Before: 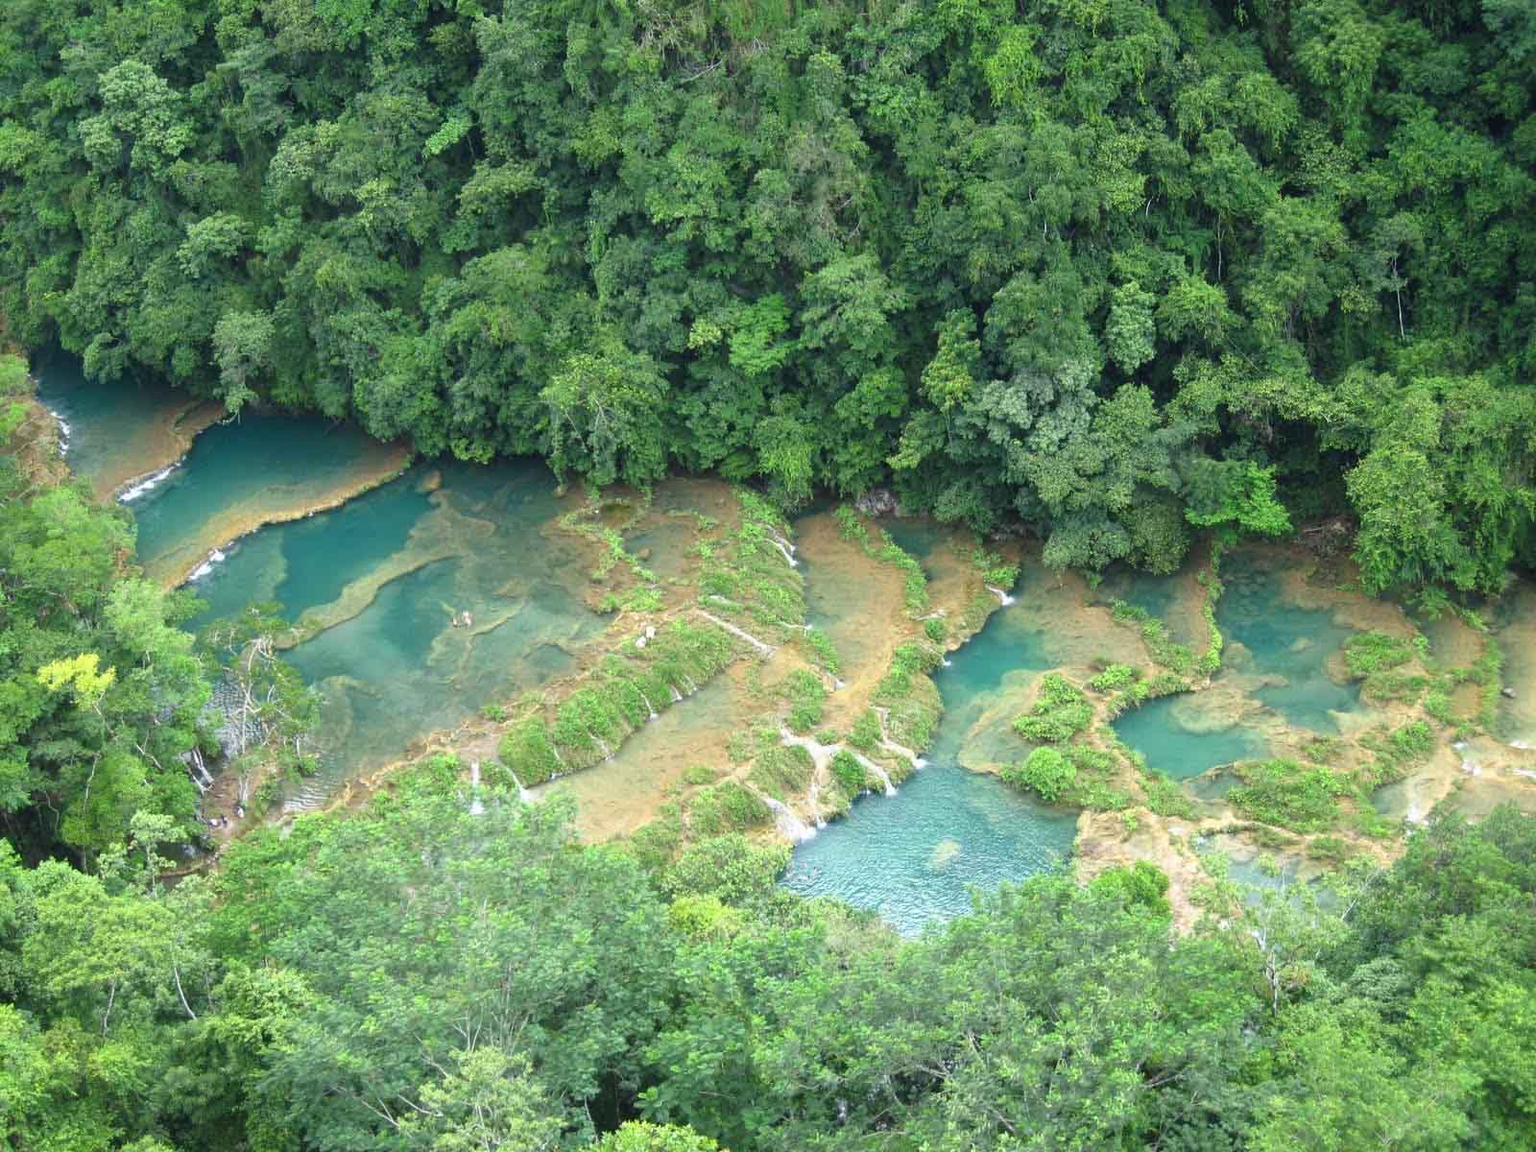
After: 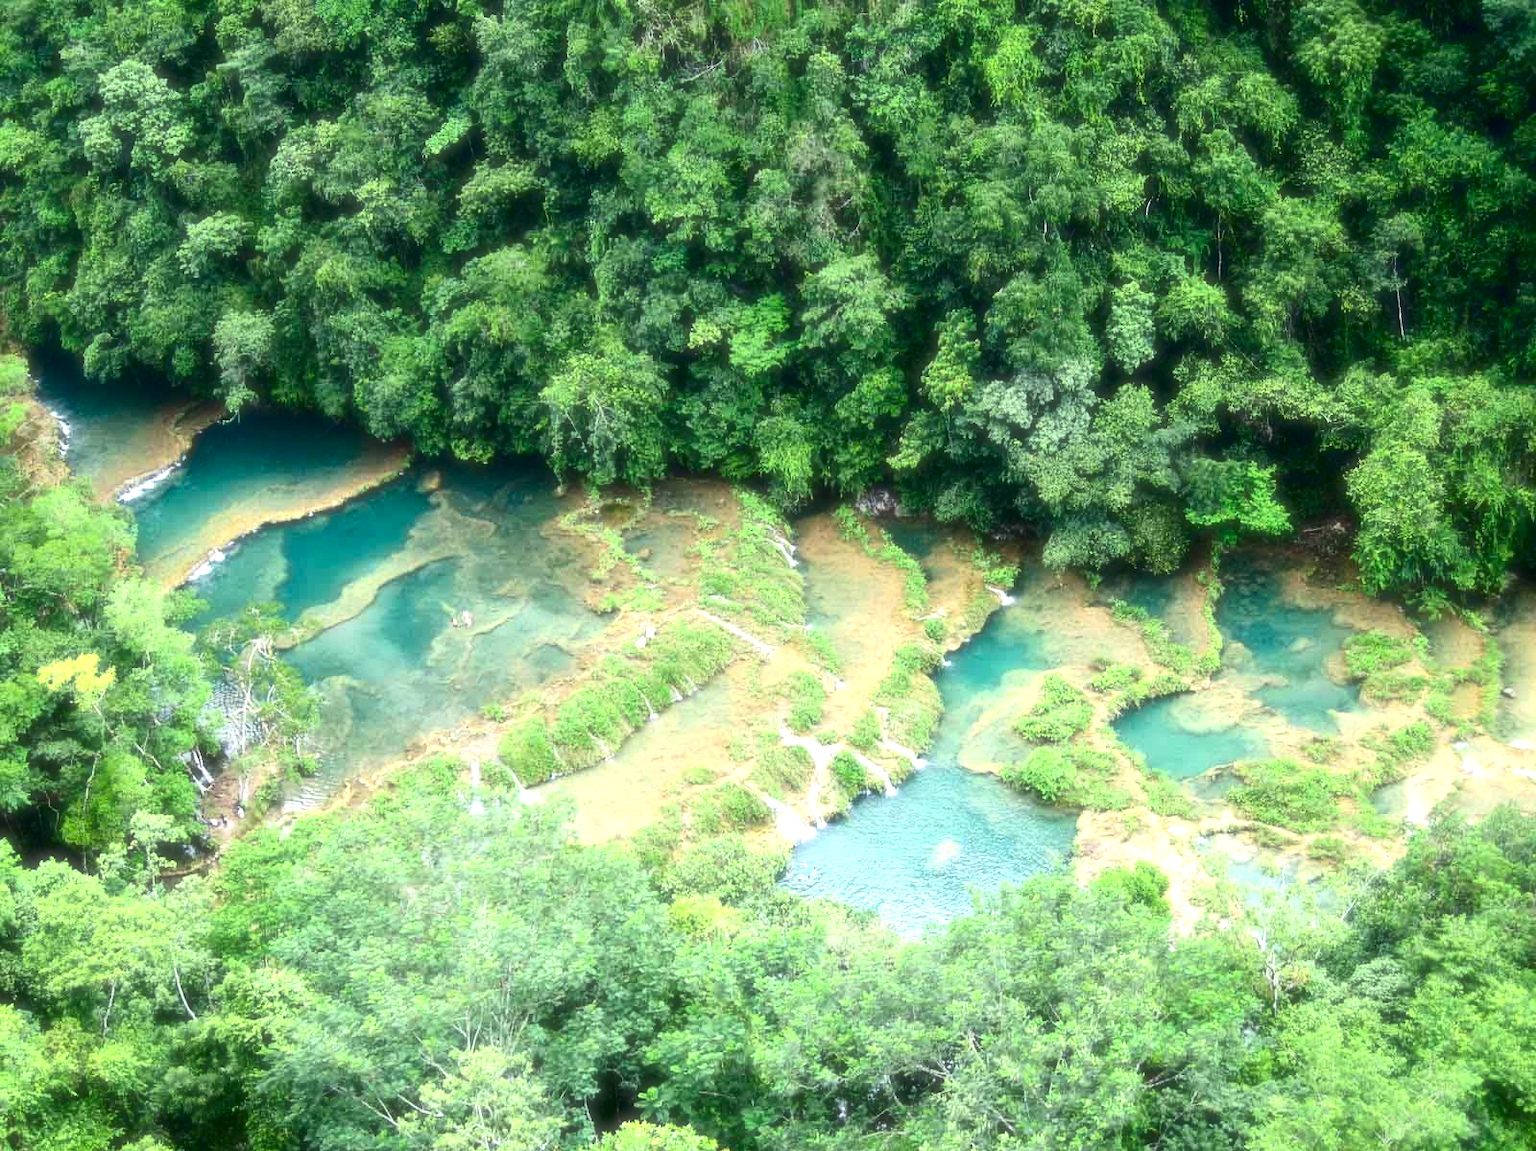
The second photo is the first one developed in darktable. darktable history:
contrast brightness saturation: contrast 0.24, brightness -0.24, saturation 0.14
exposure: black level correction 0, exposure 0.7 EV, compensate exposure bias true, compensate highlight preservation false
crop: bottom 0.071%
soften: size 19.52%, mix 20.32%
